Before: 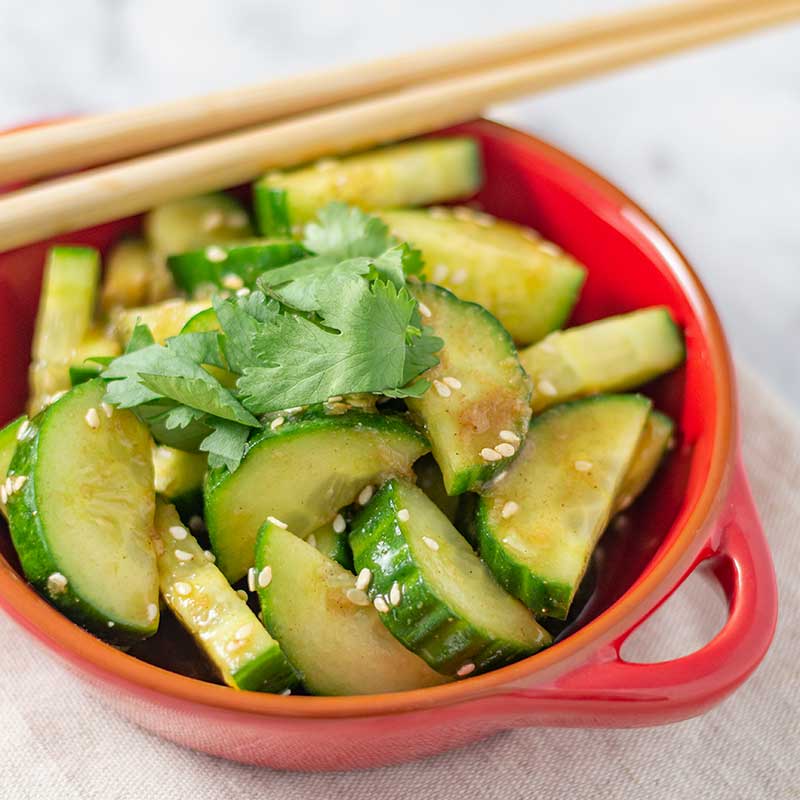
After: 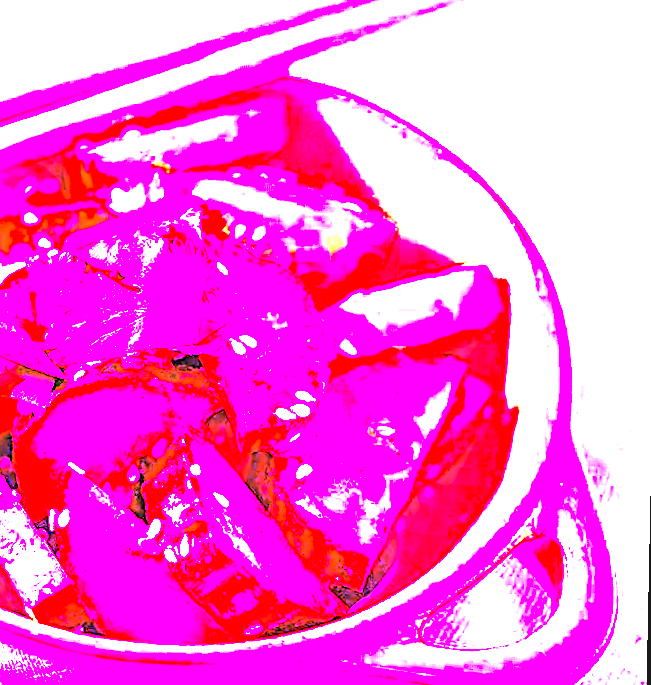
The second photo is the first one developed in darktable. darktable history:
crop: left 17.582%, bottom 0.031%
exposure: black level correction -0.003, exposure 0.04 EV, compensate highlight preservation false
color zones: curves: ch0 [(0.068, 0.464) (0.25, 0.5) (0.48, 0.508) (0.75, 0.536) (0.886, 0.476) (0.967, 0.456)]; ch1 [(0.066, 0.456) (0.25, 0.5) (0.616, 0.508) (0.746, 0.56) (0.934, 0.444)]
white balance: red 8, blue 8
sharpen: on, module defaults
contrast brightness saturation: contrast 0.1, brightness 0.3, saturation 0.14
rotate and perspective: rotation 1.69°, lens shift (vertical) -0.023, lens shift (horizontal) -0.291, crop left 0.025, crop right 0.988, crop top 0.092, crop bottom 0.842
